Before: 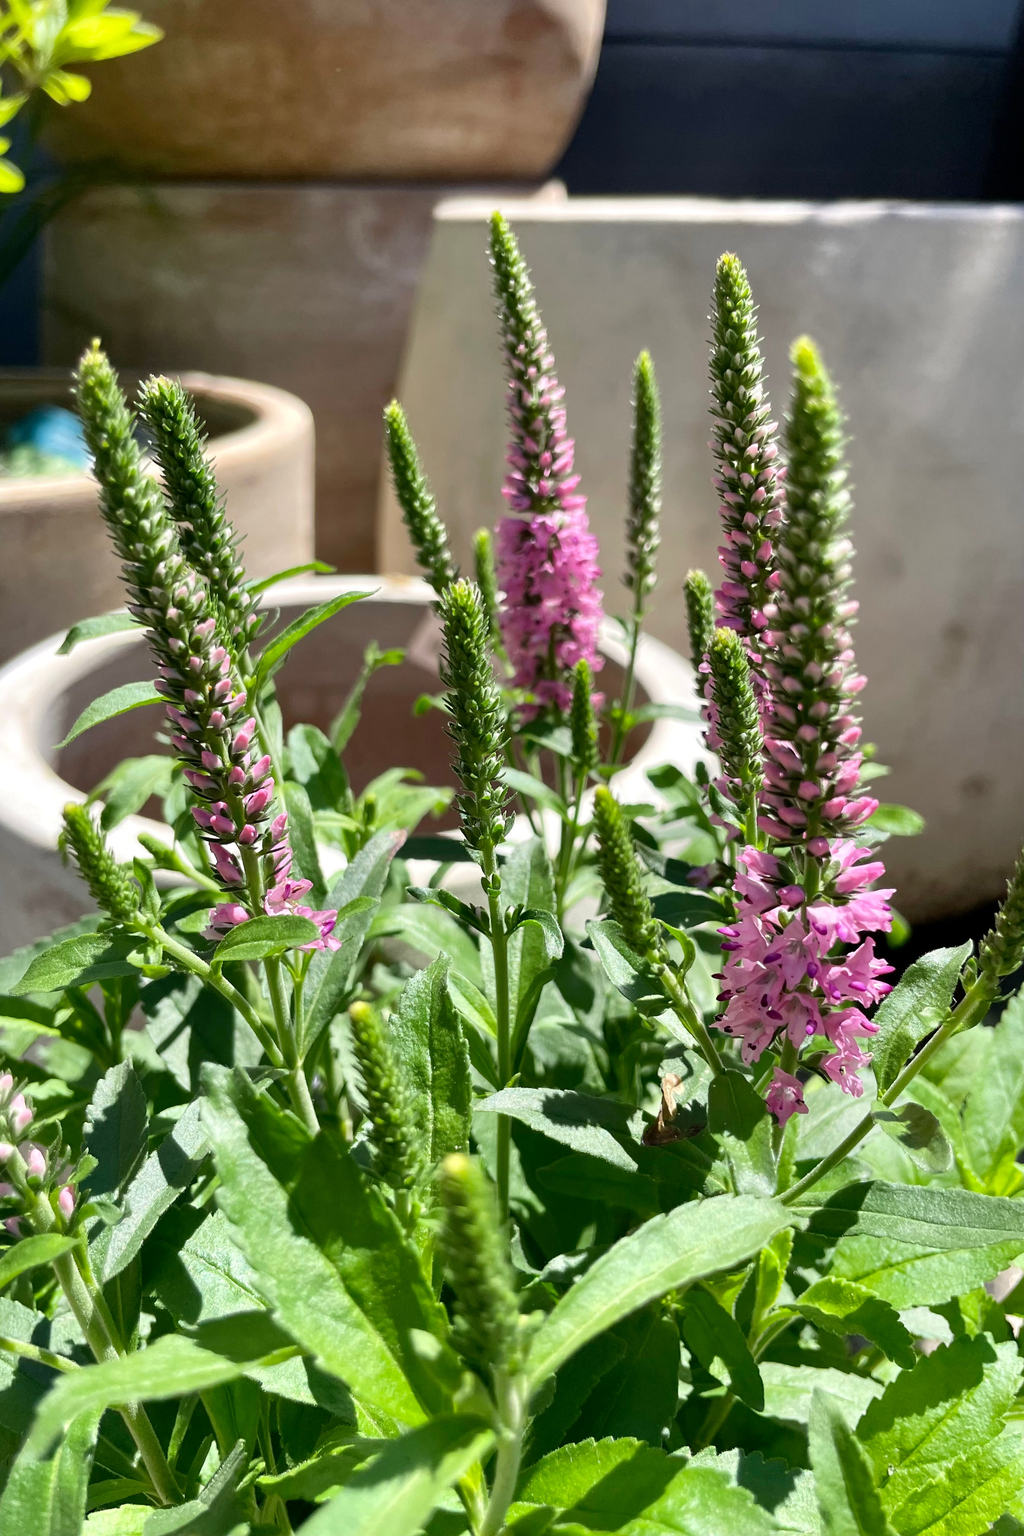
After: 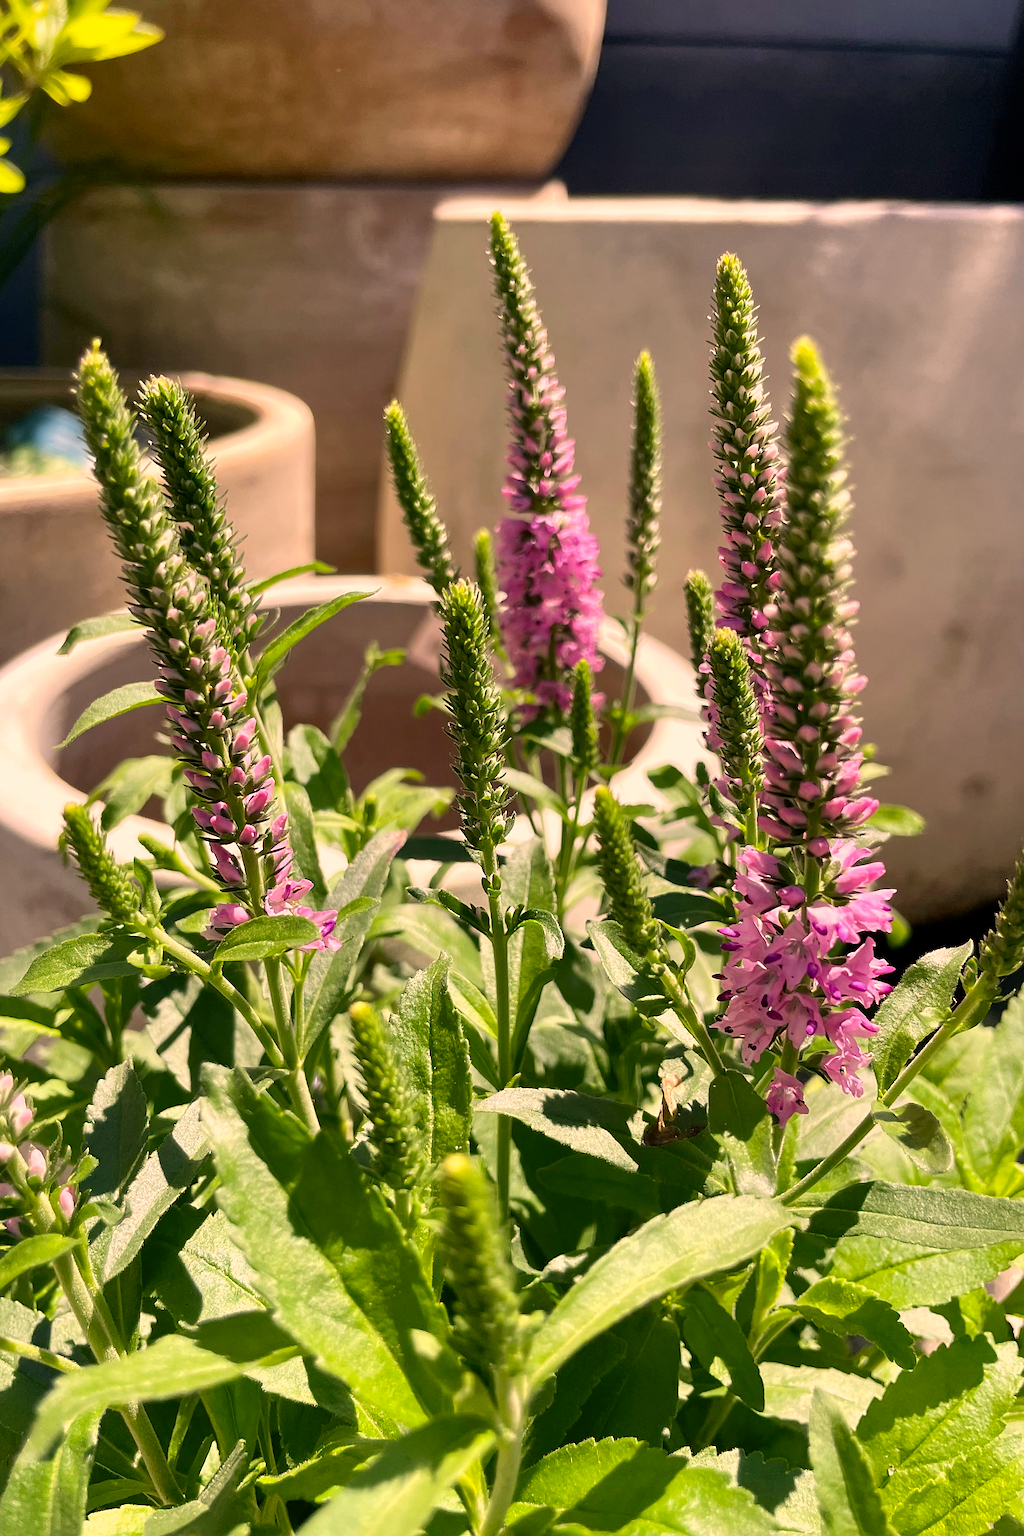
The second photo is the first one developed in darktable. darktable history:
color correction: highlights a* 17.52, highlights b* 19.1
sharpen: on, module defaults
